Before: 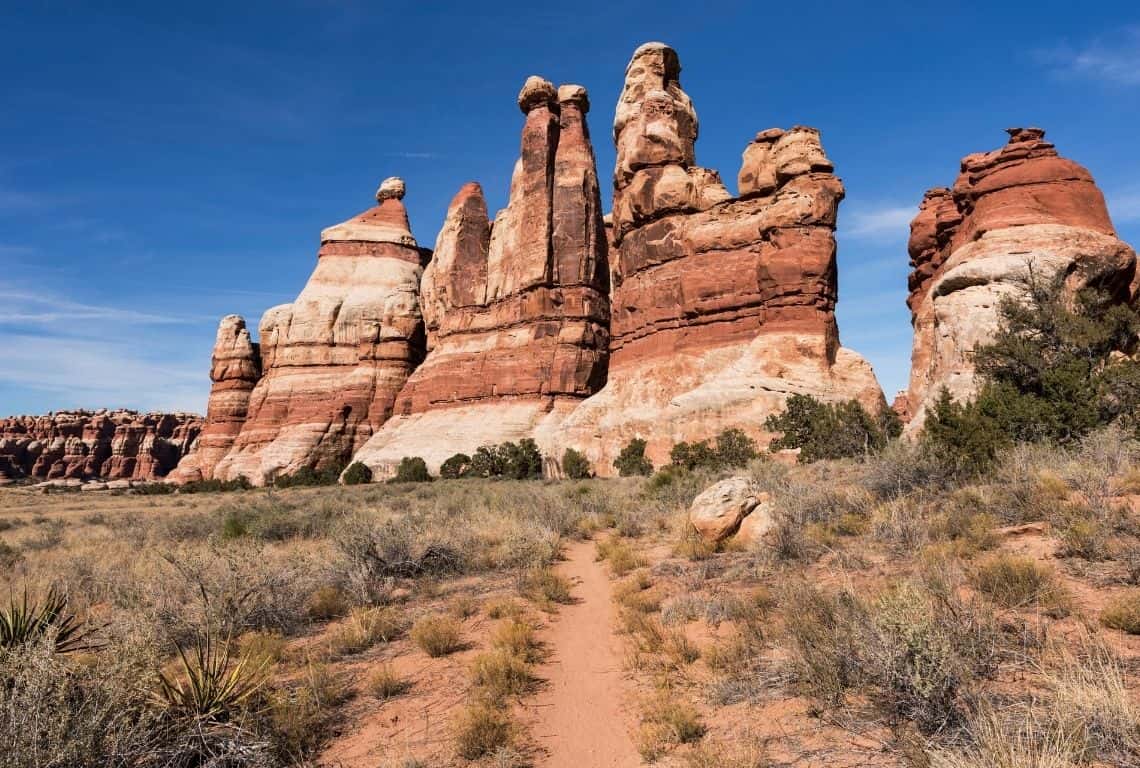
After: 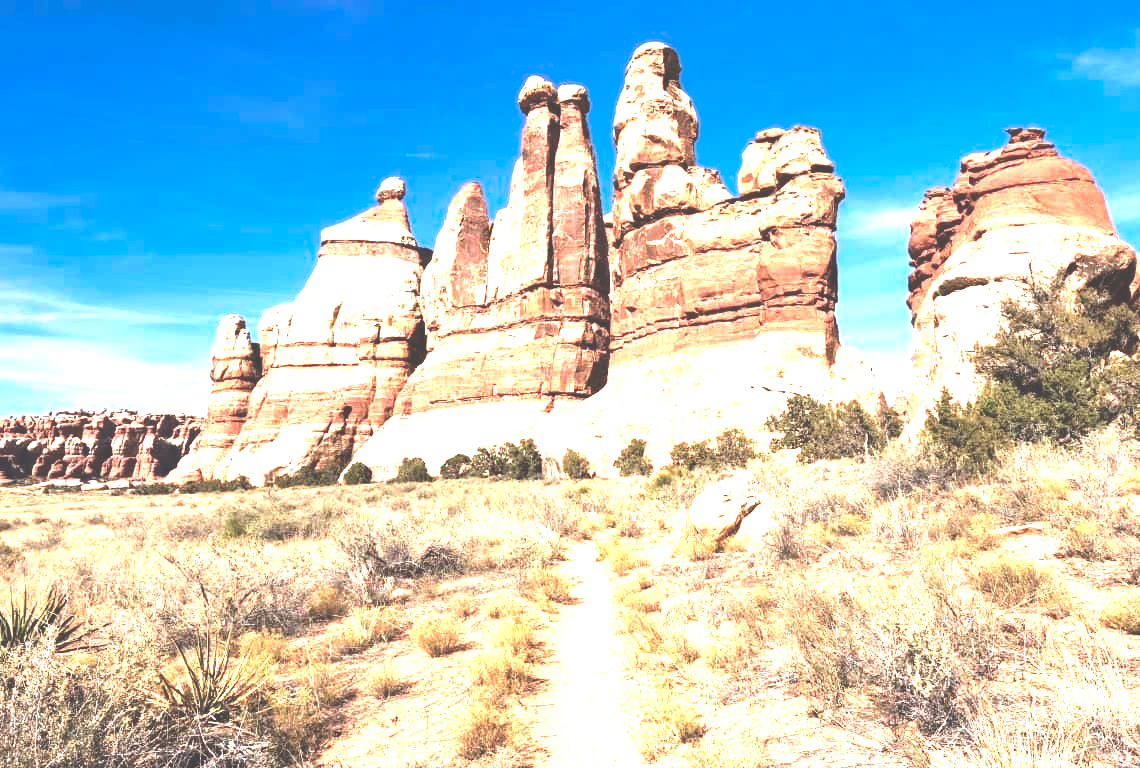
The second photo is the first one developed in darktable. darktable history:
color zones: curves: ch0 [(0.287, 0.048) (0.493, 0.484) (0.737, 0.816)]; ch1 [(0, 0) (0.143, 0) (0.286, 0) (0.429, 0) (0.571, 0) (0.714, 0) (0.857, 0)], mix -122.78%
tone equalizer: -8 EV -0.434 EV, -7 EV -0.386 EV, -6 EV -0.34 EV, -5 EV -0.199 EV, -3 EV 0.233 EV, -2 EV 0.338 EV, -1 EV 0.415 EV, +0 EV 0.408 EV, edges refinement/feathering 500, mask exposure compensation -1.57 EV, preserve details no
exposure: black level correction -0.024, exposure 1.395 EV, compensate highlight preservation false
